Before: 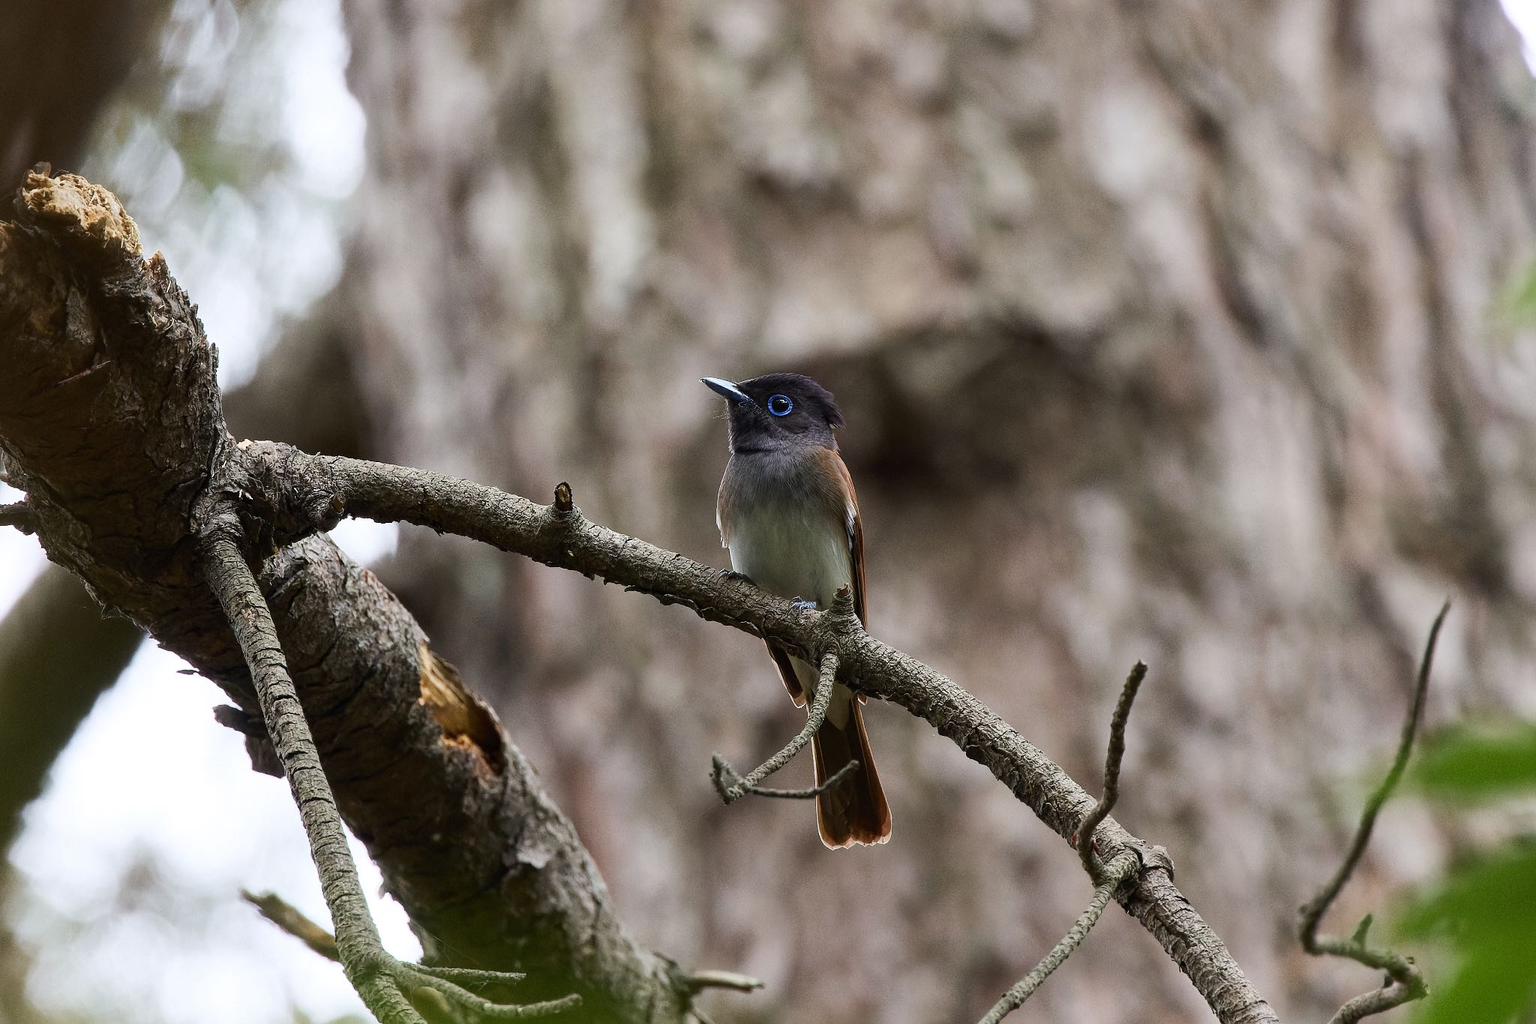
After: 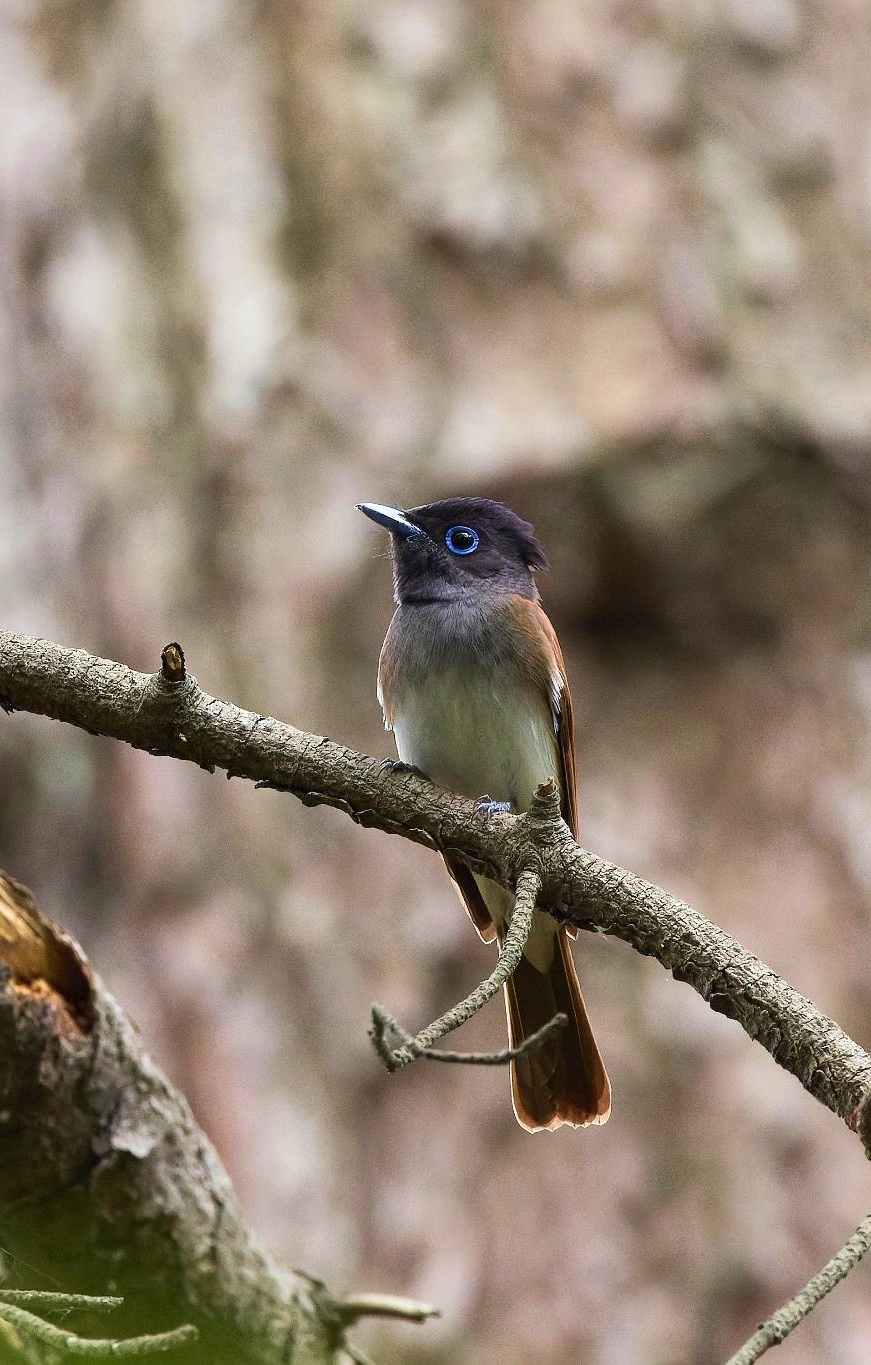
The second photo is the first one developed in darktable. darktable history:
crop: left 28.237%, right 29.209%
tone equalizer: -8 EV 1.01 EV, -7 EV 1.03 EV, -6 EV 1.02 EV, -5 EV 0.993 EV, -4 EV 1 EV, -3 EV 0.722 EV, -2 EV 0.493 EV, -1 EV 0.258 EV, smoothing diameter 24.94%, edges refinement/feathering 12.13, preserve details guided filter
exposure: exposure 0.198 EV, compensate highlight preservation false
velvia: on, module defaults
